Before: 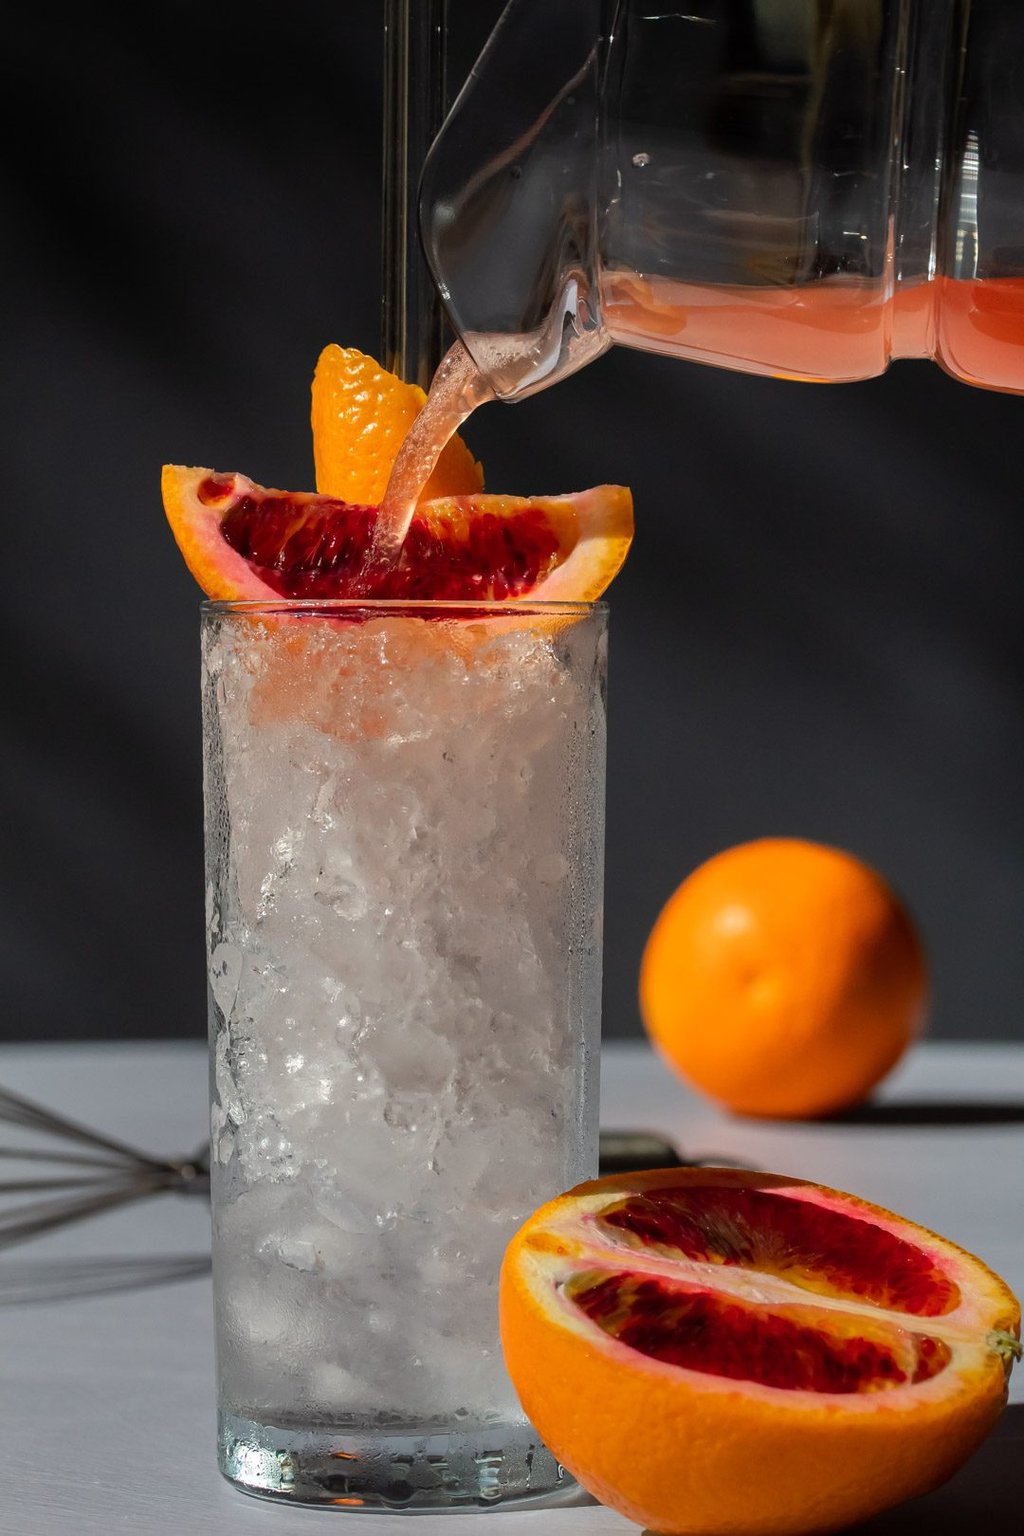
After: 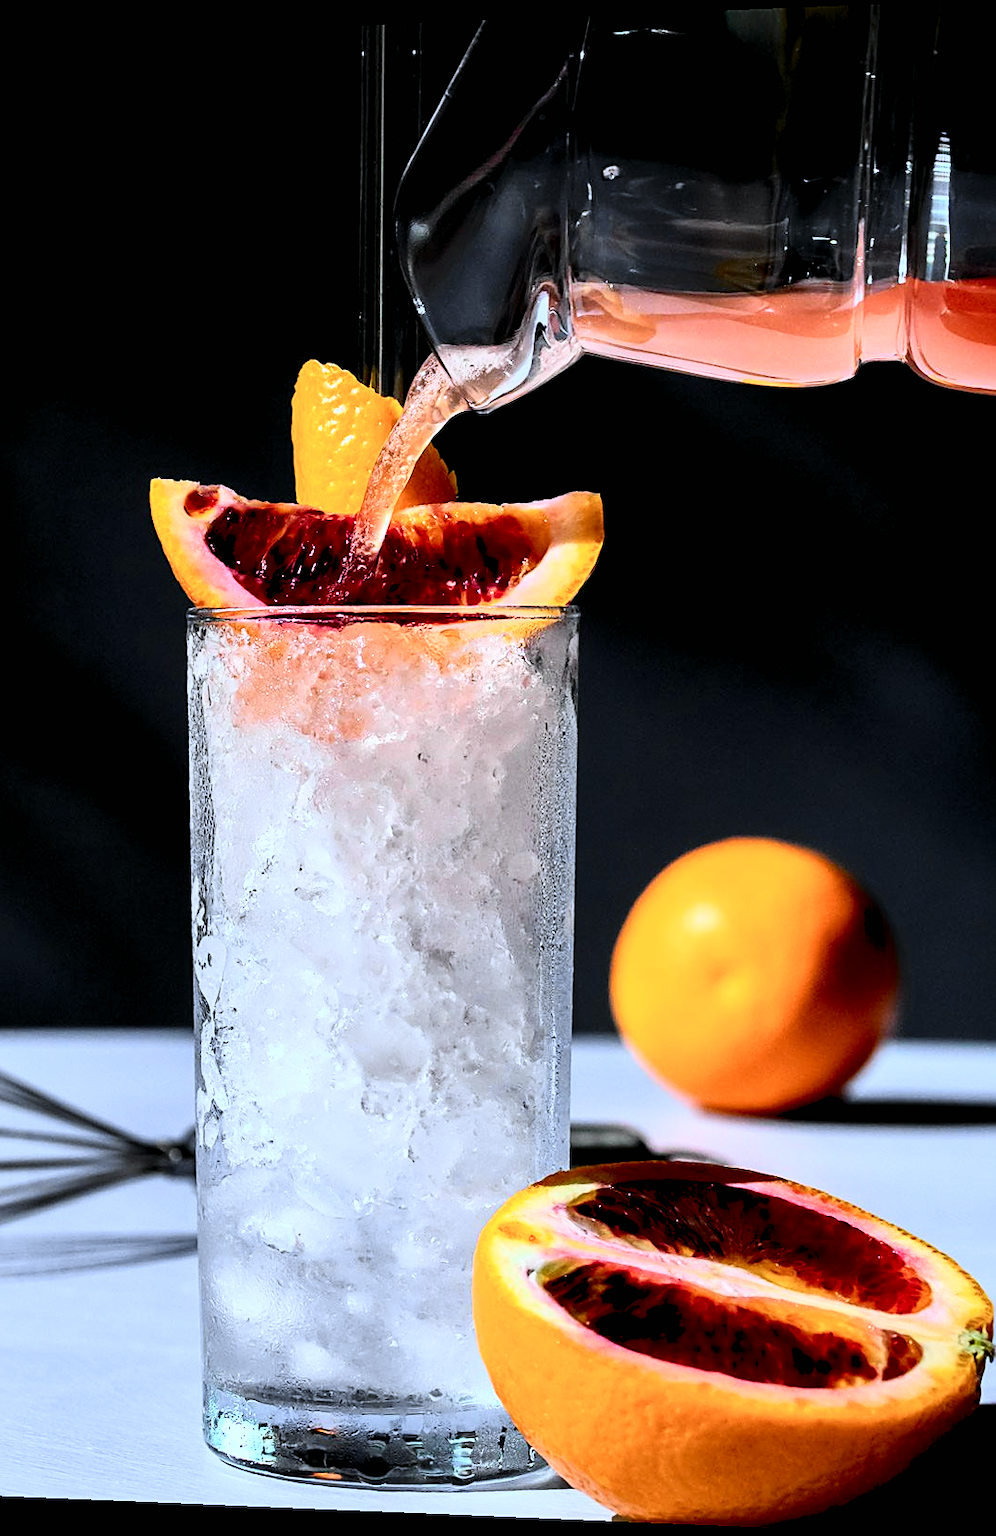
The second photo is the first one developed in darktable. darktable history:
rotate and perspective: lens shift (horizontal) -0.055, automatic cropping off
sharpen: on, module defaults
rgb levels: levels [[0.013, 0.434, 0.89], [0, 0.5, 1], [0, 0.5, 1]]
tone curve: curves: ch0 [(0, 0) (0.131, 0.094) (0.326, 0.386) (0.481, 0.623) (0.593, 0.764) (0.812, 0.933) (1, 0.974)]; ch1 [(0, 0) (0.366, 0.367) (0.475, 0.453) (0.494, 0.493) (0.504, 0.497) (0.553, 0.584) (1, 1)]; ch2 [(0, 0) (0.333, 0.346) (0.375, 0.375) (0.424, 0.43) (0.476, 0.492) (0.502, 0.503) (0.533, 0.556) (0.566, 0.599) (0.614, 0.653) (1, 1)], color space Lab, independent channels, preserve colors none
tone equalizer: on, module defaults
contrast brightness saturation: contrast 0.22
white balance: red 0.871, blue 1.249
local contrast: mode bilateral grid, contrast 20, coarseness 50, detail 130%, midtone range 0.2
